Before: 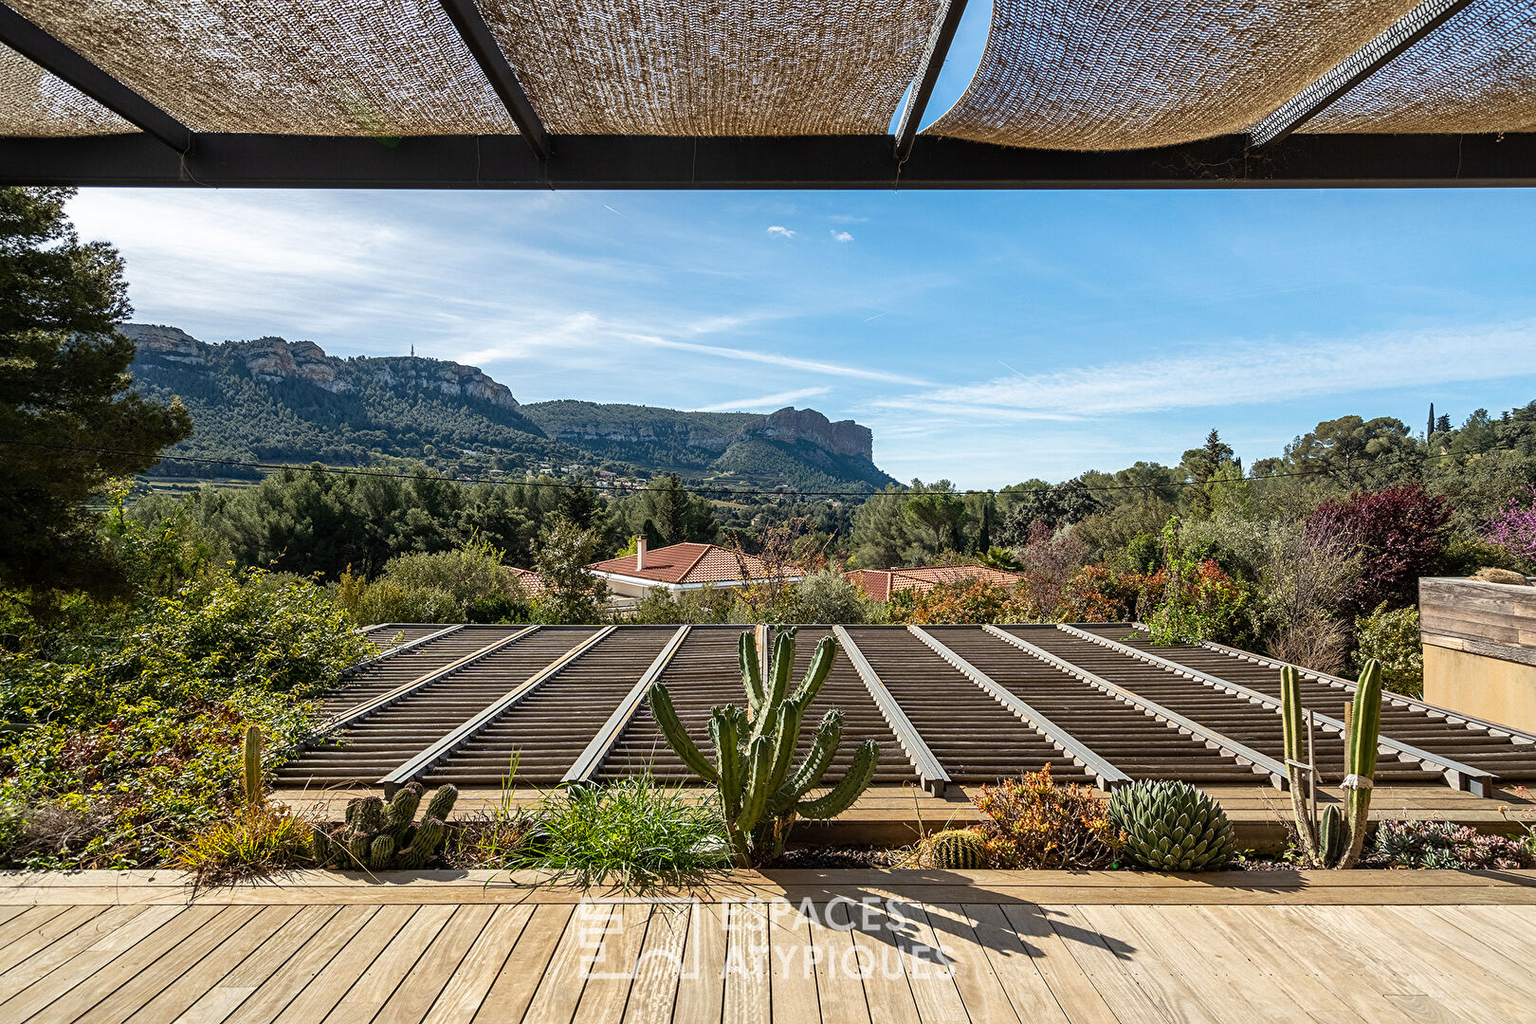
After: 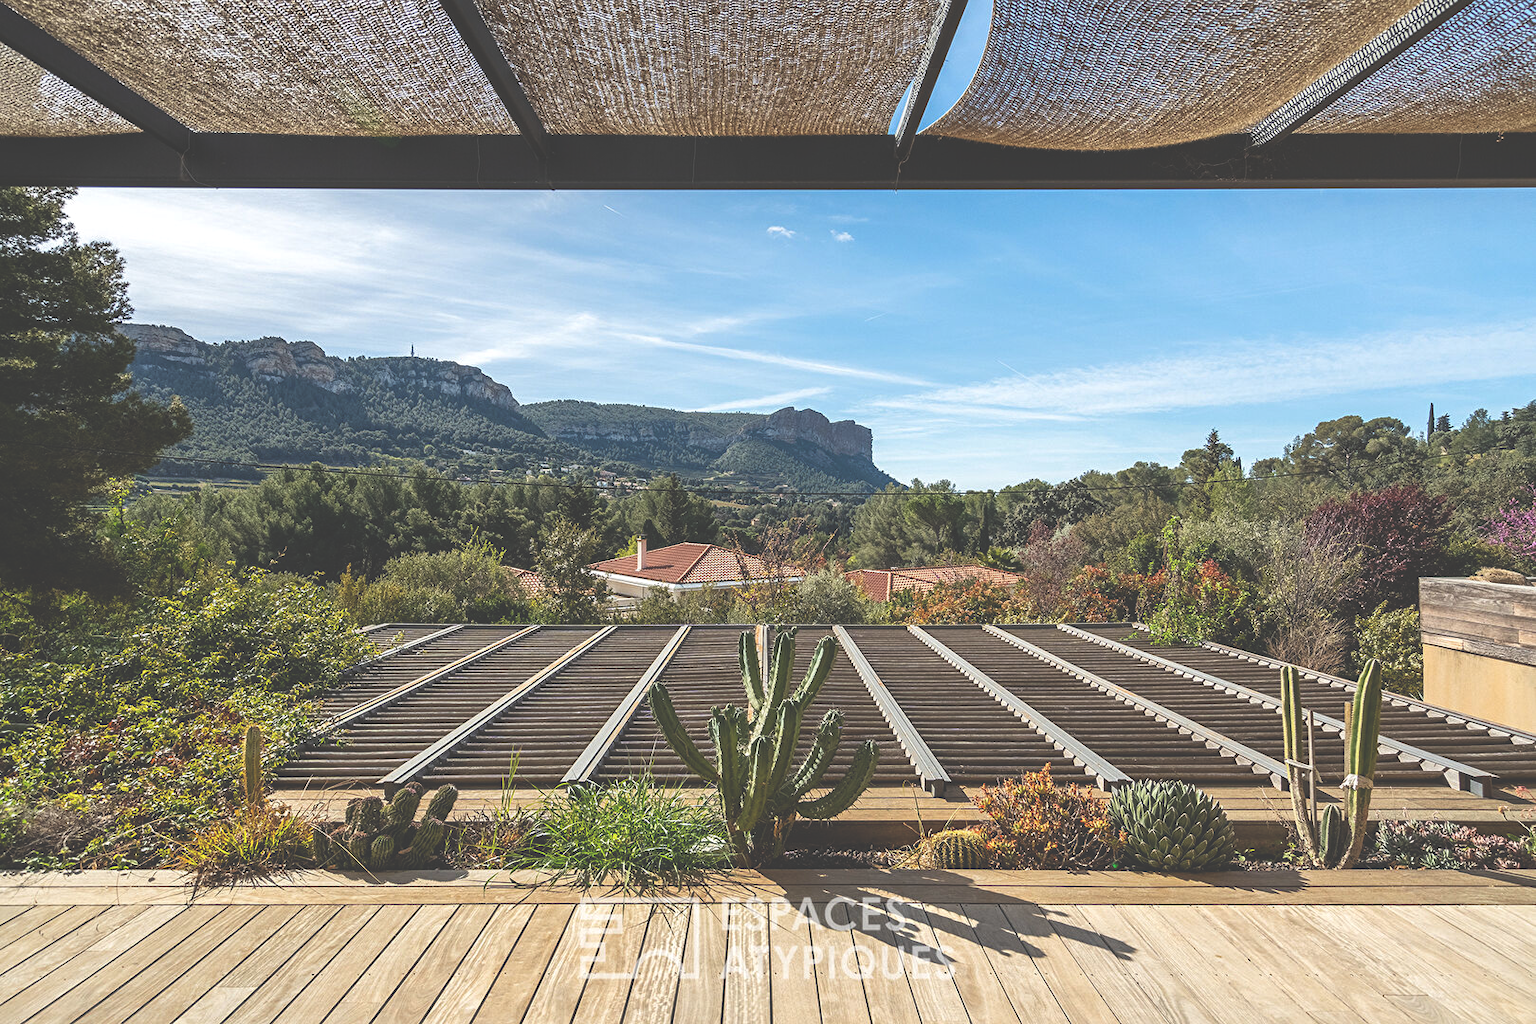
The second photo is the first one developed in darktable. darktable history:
exposure: black level correction -0.041, exposure 0.064 EV, compensate highlight preservation false
